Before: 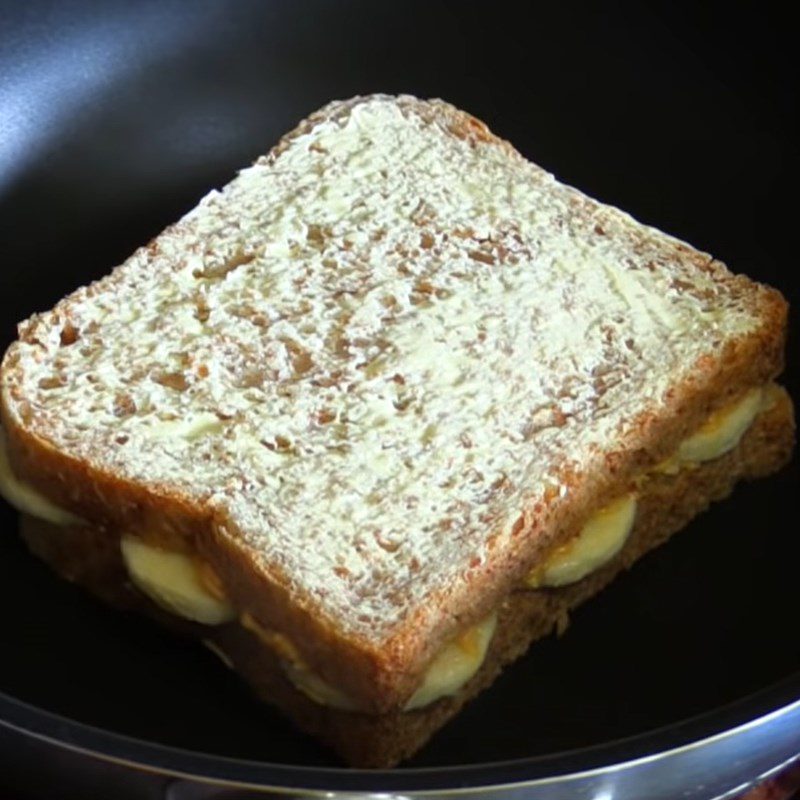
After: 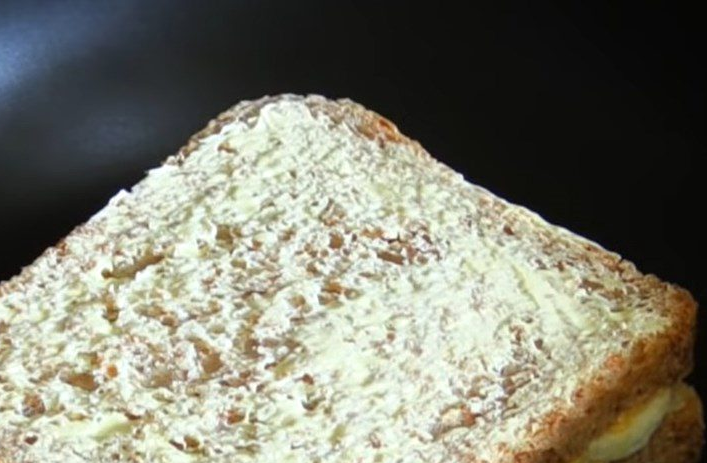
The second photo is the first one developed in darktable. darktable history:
crop and rotate: left 11.518%, bottom 42.051%
base curve: preserve colors none
